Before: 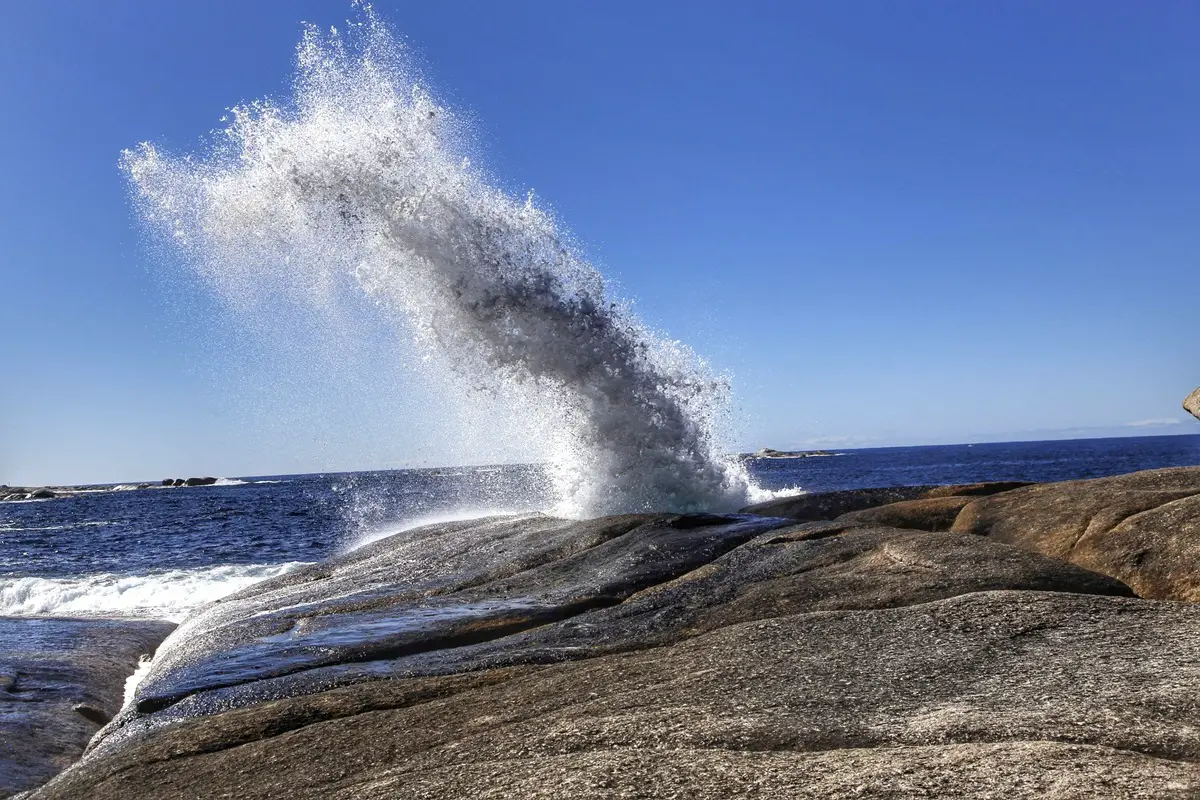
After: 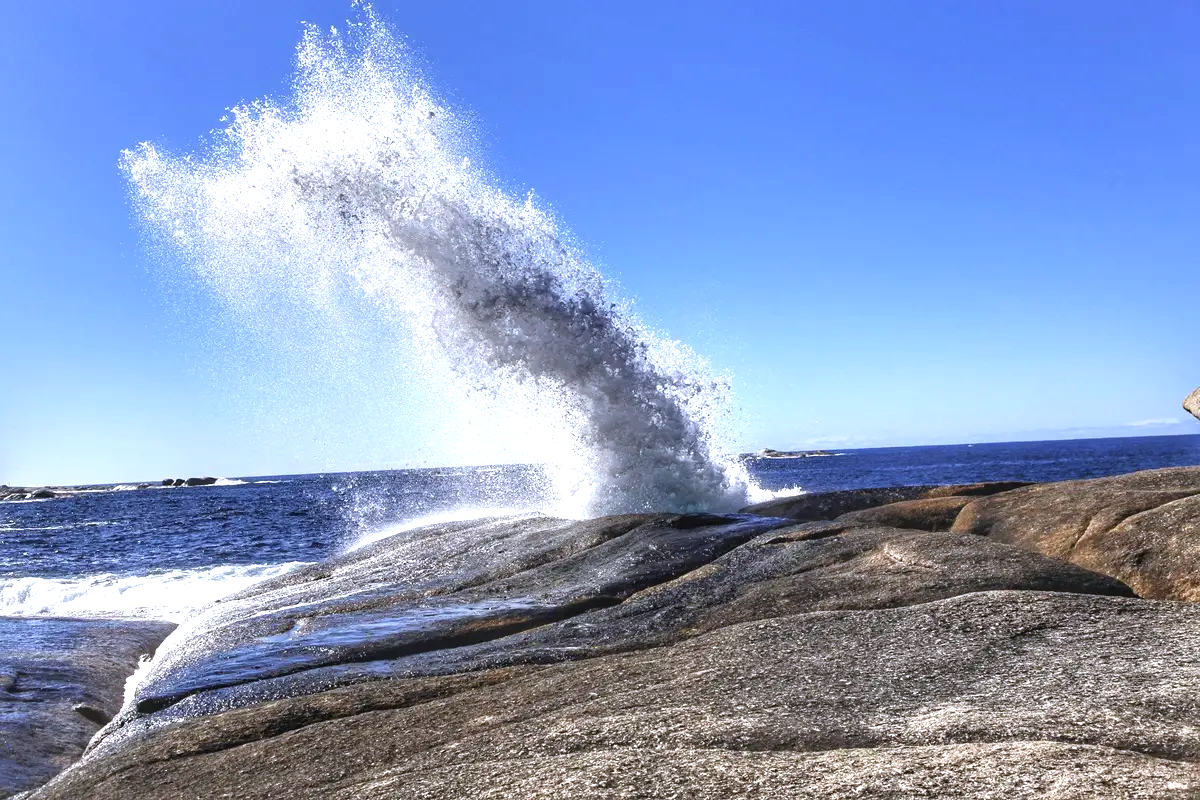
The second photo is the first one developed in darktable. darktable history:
color calibration: illuminant as shot in camera, x 0.358, y 0.373, temperature 4628.91 K
exposure: black level correction -0.002, exposure 0.708 EV, compensate exposure bias true, compensate highlight preservation false
